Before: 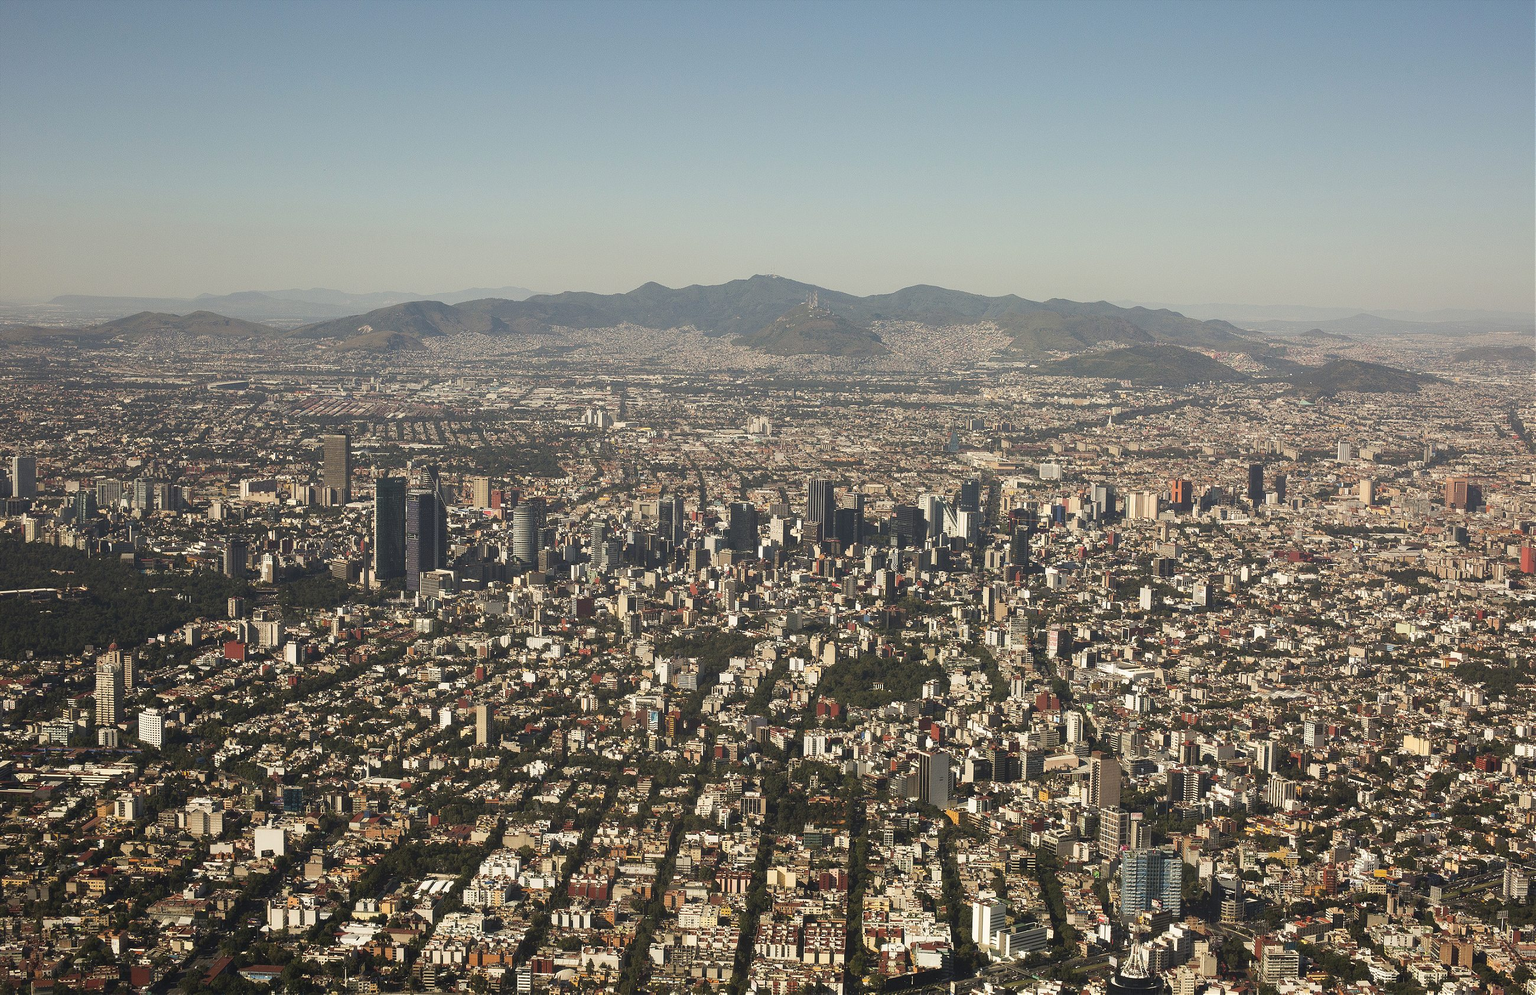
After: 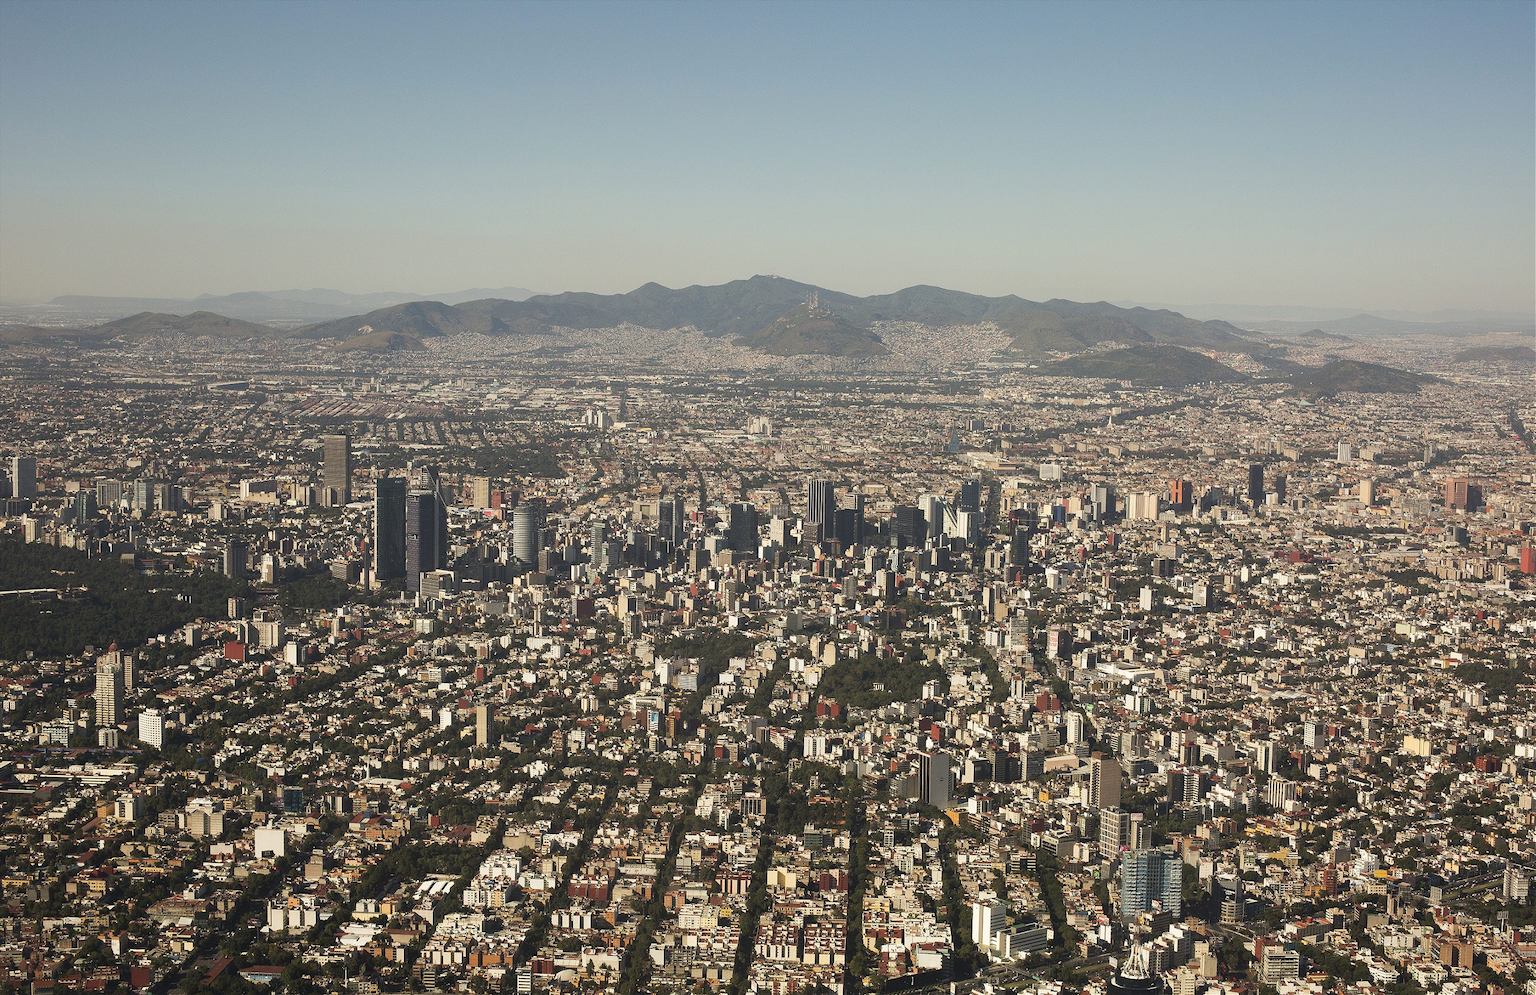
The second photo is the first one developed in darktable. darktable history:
levels: black 0.06%
